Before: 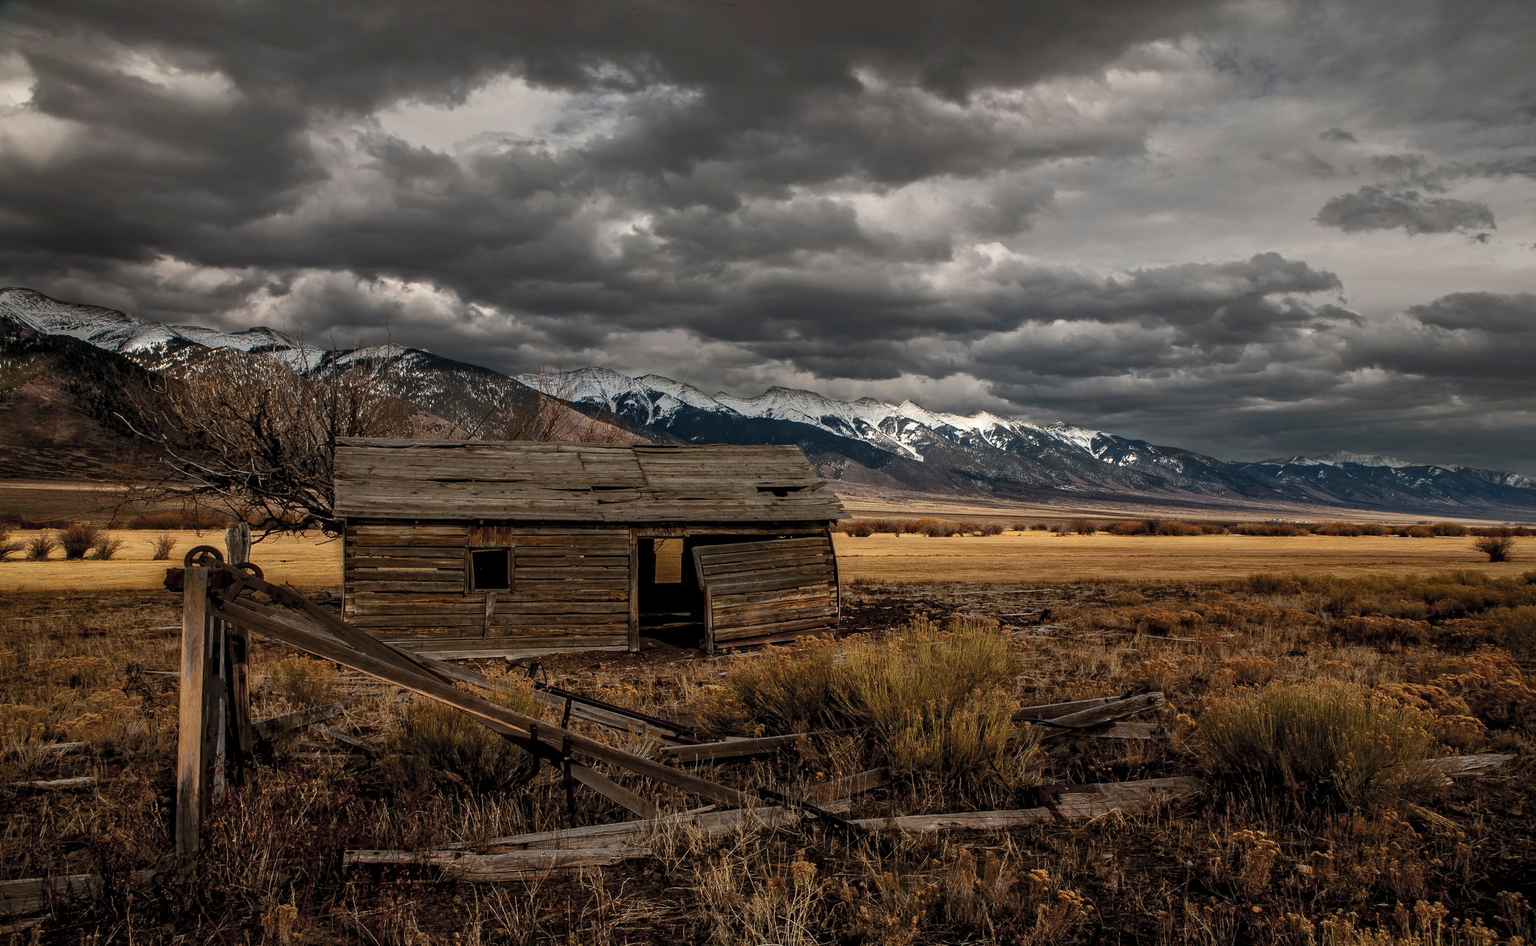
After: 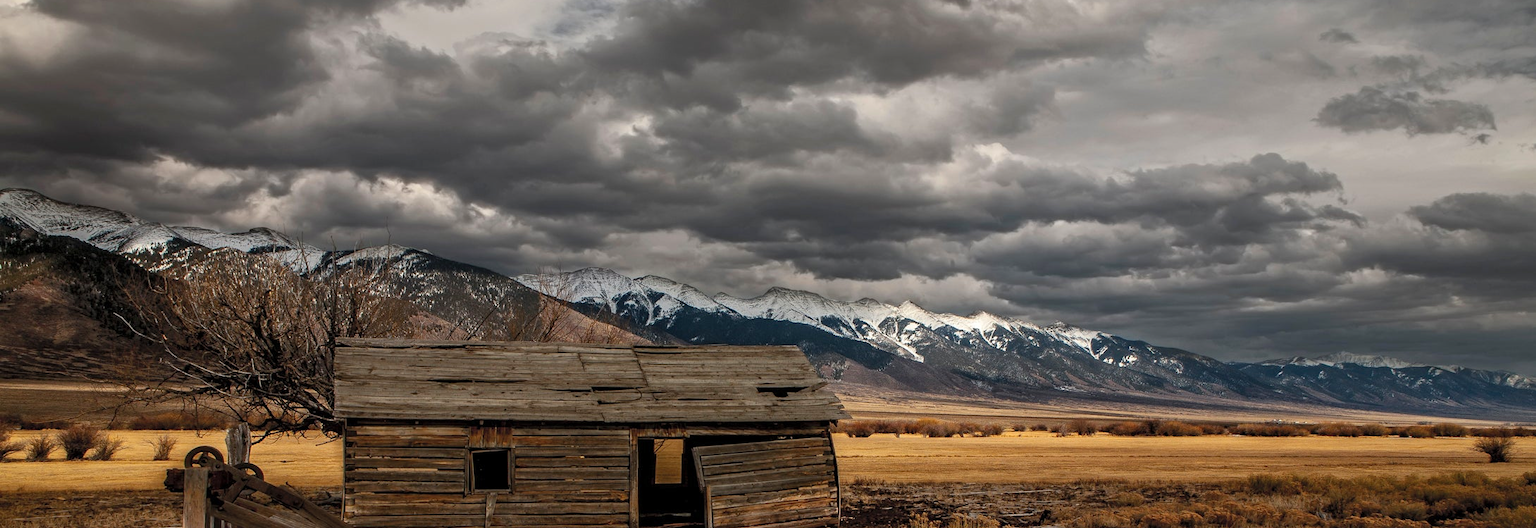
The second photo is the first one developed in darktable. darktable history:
crop and rotate: top 10.557%, bottom 33.518%
contrast brightness saturation: contrast 0.031, brightness 0.061, saturation 0.127
